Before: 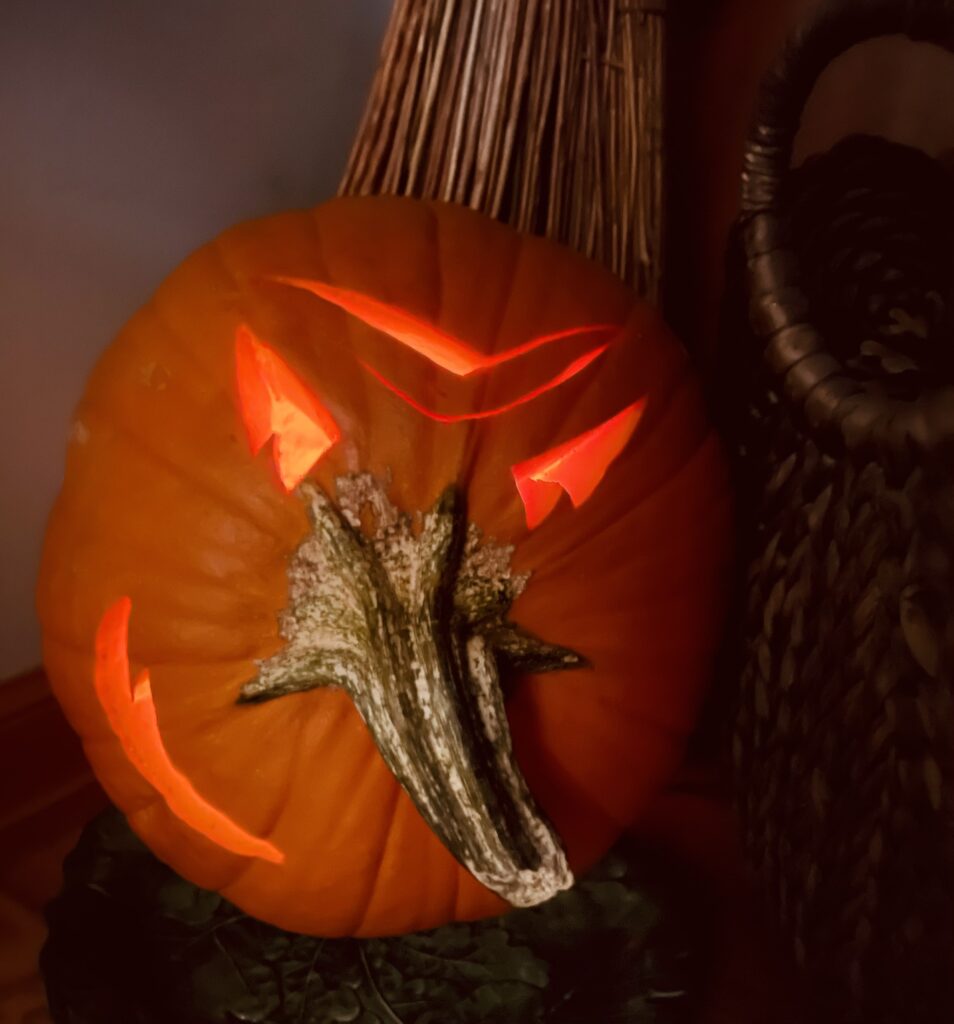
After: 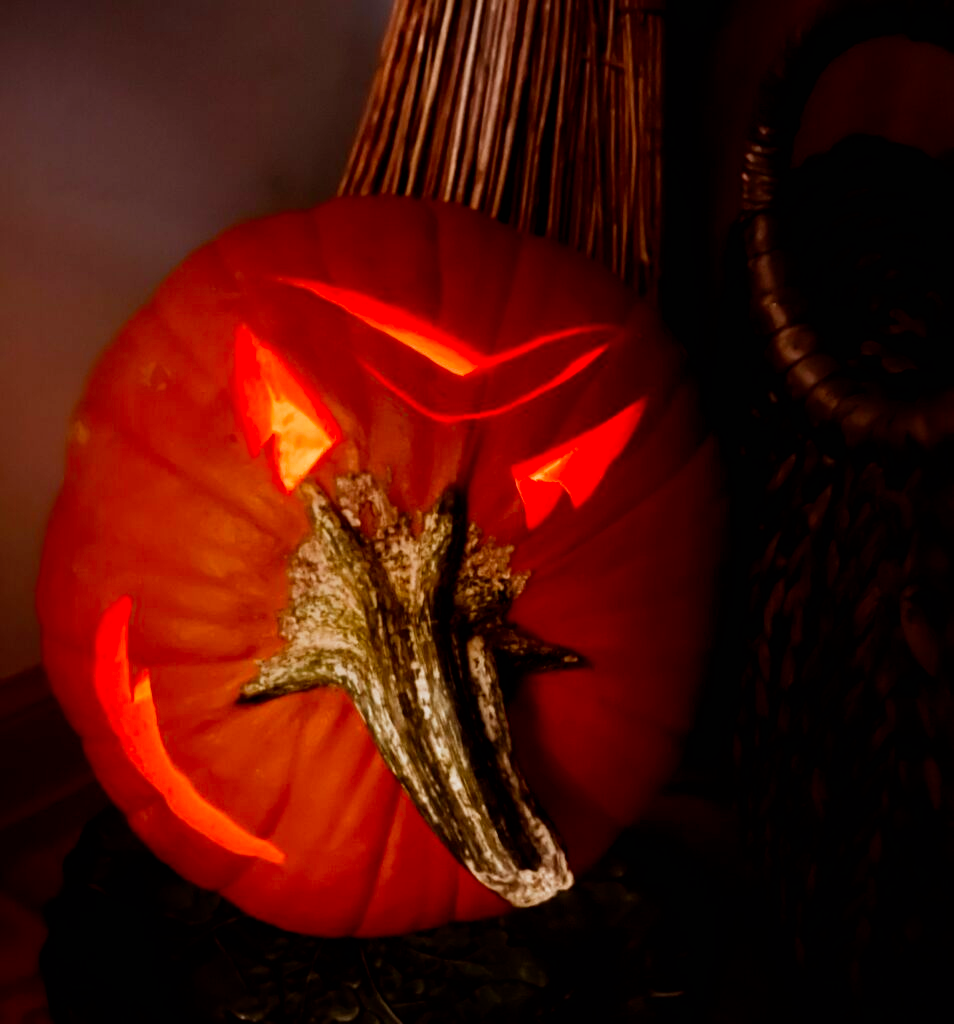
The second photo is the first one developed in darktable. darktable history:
filmic rgb: black relative exposure -8.3 EV, white relative exposure 2.2 EV, target white luminance 99.944%, hardness 7.08, latitude 75.11%, contrast 1.315, highlights saturation mix -2.38%, shadows ↔ highlights balance 30.57%, preserve chrominance no, color science v5 (2021), contrast in shadows safe, contrast in highlights safe
